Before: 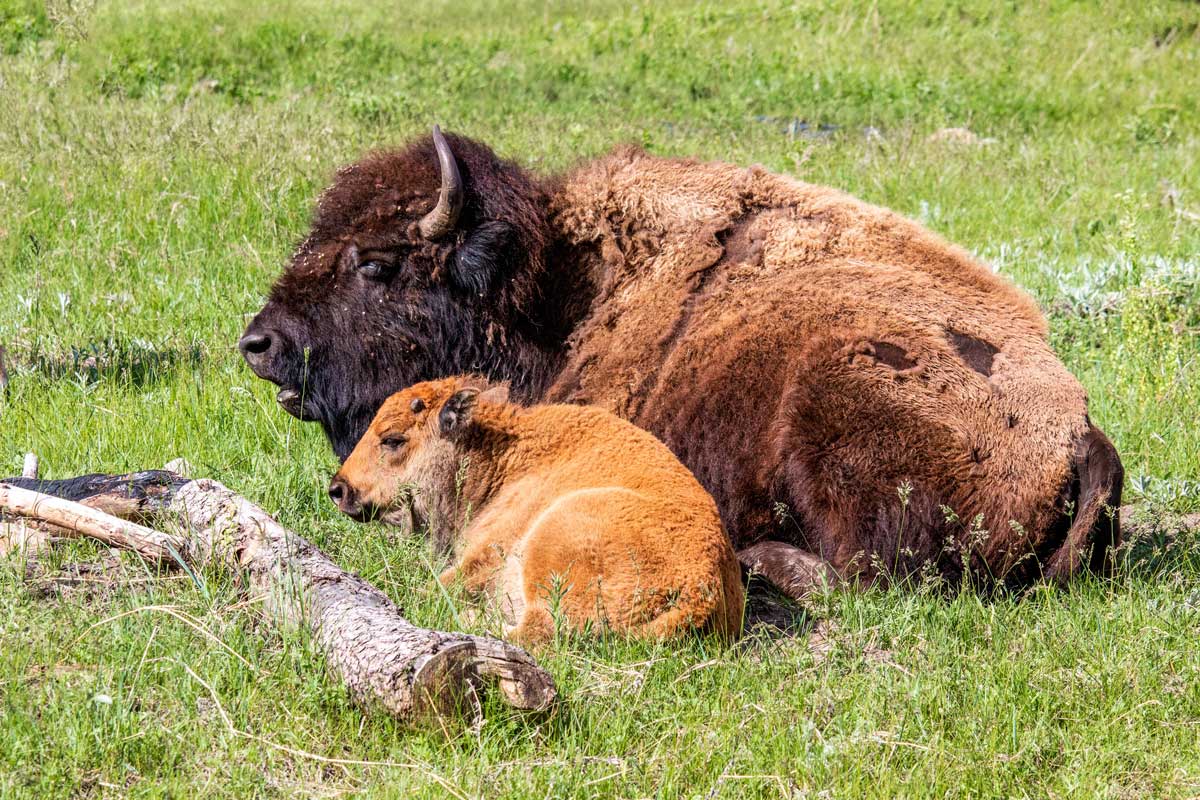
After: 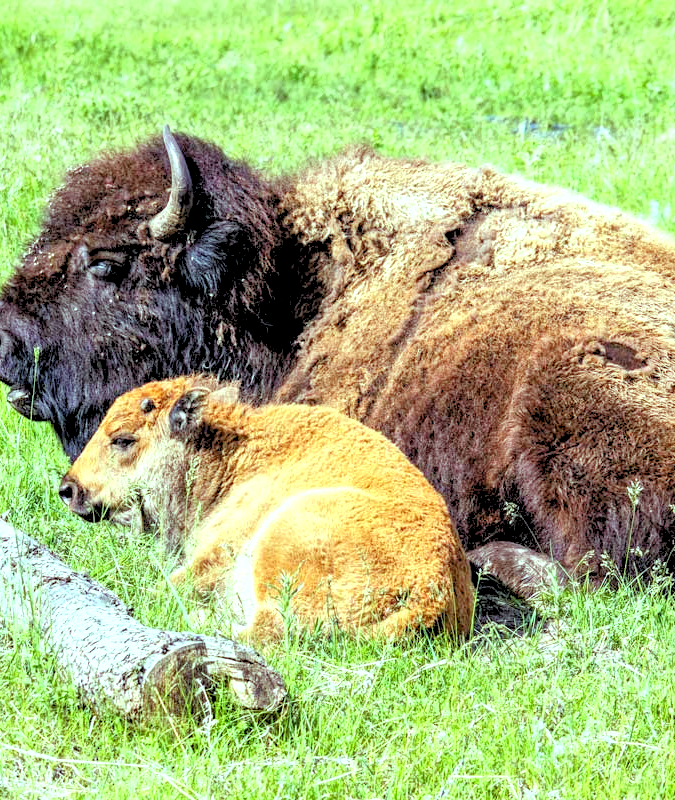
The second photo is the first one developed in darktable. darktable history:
crop and rotate: left 22.516%, right 21.234%
tone equalizer: on, module defaults
local contrast: highlights 100%, shadows 100%, detail 131%, midtone range 0.2
color balance: mode lift, gamma, gain (sRGB), lift [0.997, 0.979, 1.021, 1.011], gamma [1, 1.084, 0.916, 0.998], gain [1, 0.87, 1.13, 1.101], contrast 4.55%, contrast fulcrum 38.24%, output saturation 104.09%
white balance: red 0.978, blue 0.999
exposure: black level correction 0, exposure 0.877 EV, compensate exposure bias true, compensate highlight preservation false
rgb levels: preserve colors sum RGB, levels [[0.038, 0.433, 0.934], [0, 0.5, 1], [0, 0.5, 1]]
